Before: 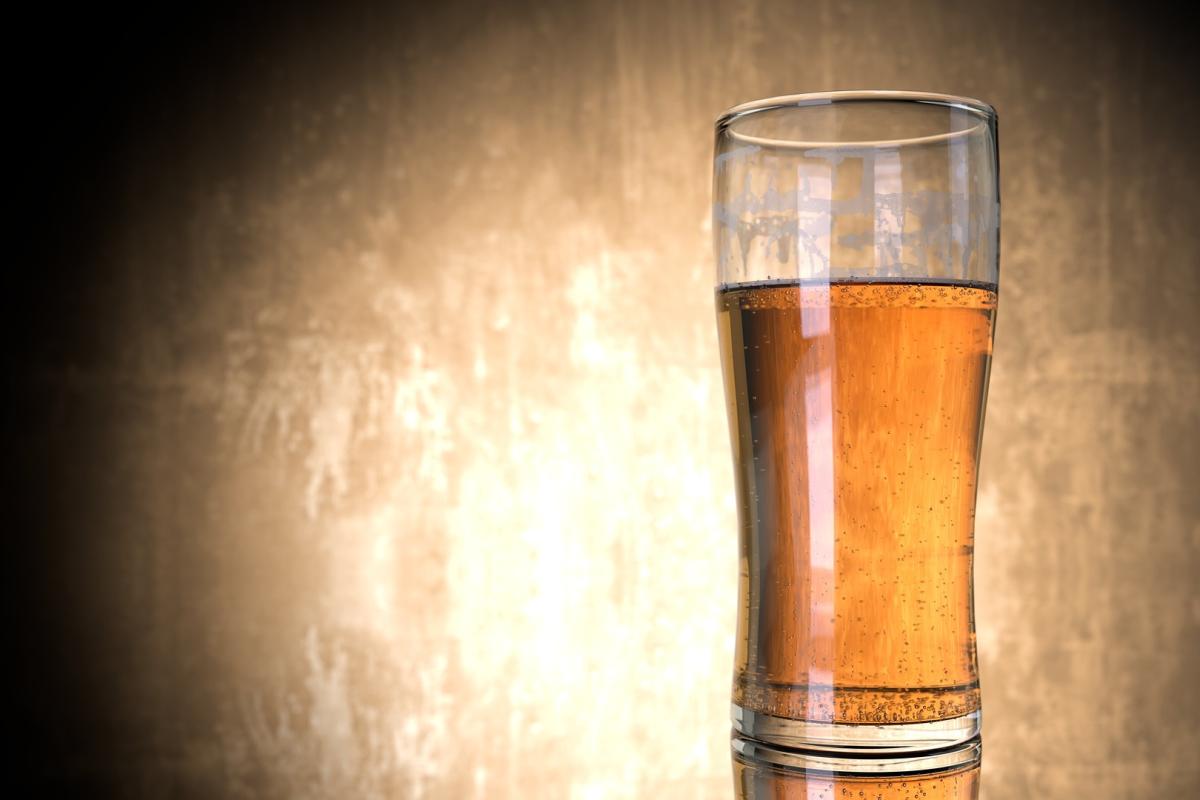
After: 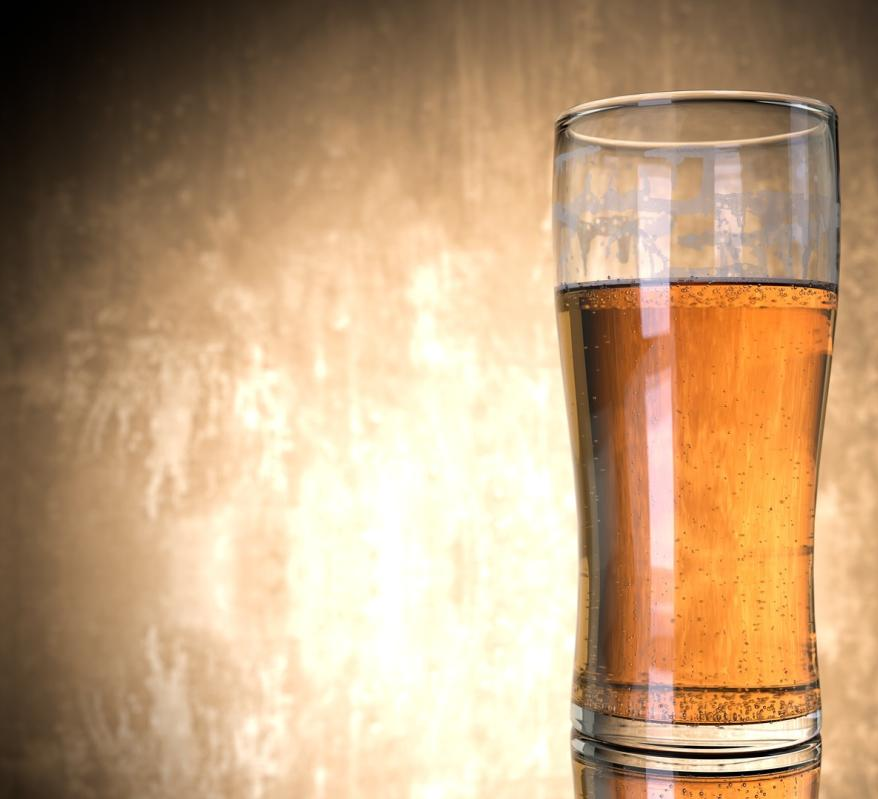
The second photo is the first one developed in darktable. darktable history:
crop: left 13.415%, right 13.401%
